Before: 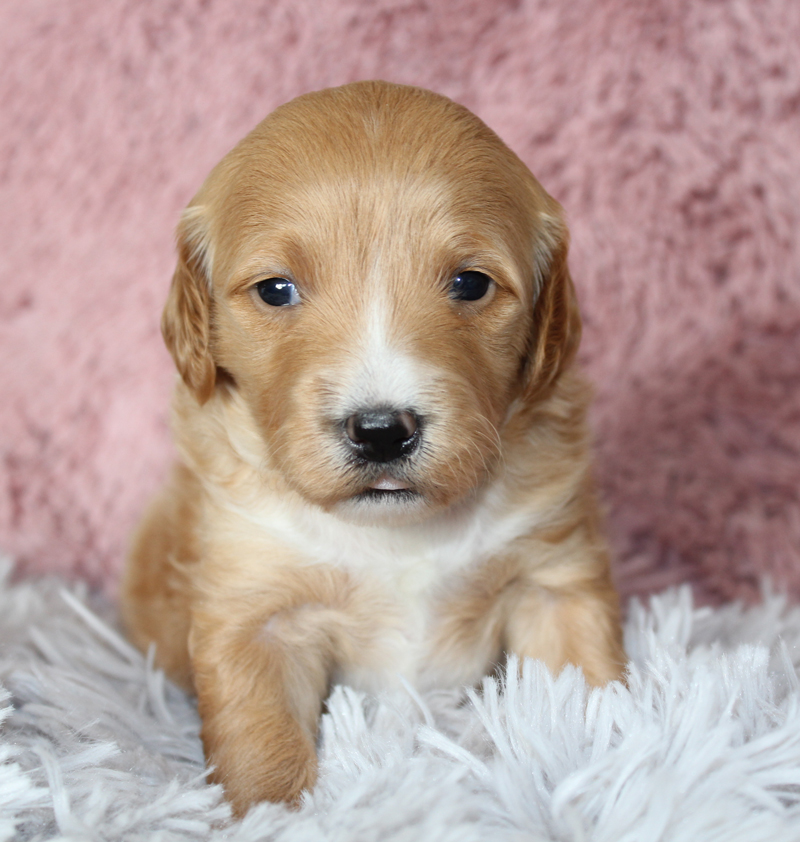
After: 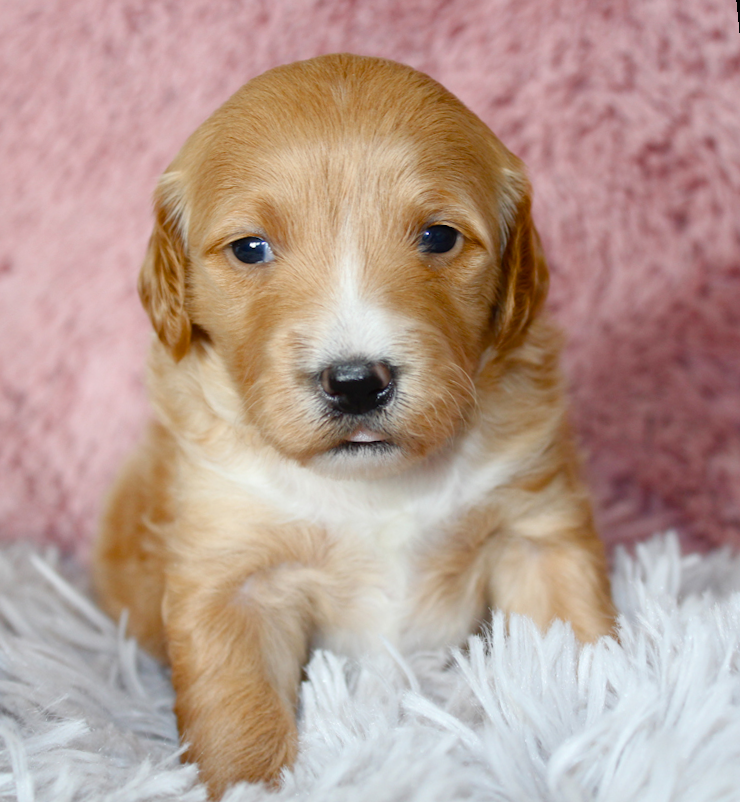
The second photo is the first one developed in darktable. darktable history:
color balance rgb: perceptual saturation grading › global saturation 20%, perceptual saturation grading › highlights -25%, perceptual saturation grading › shadows 50%
rotate and perspective: rotation -1.68°, lens shift (vertical) -0.146, crop left 0.049, crop right 0.912, crop top 0.032, crop bottom 0.96
